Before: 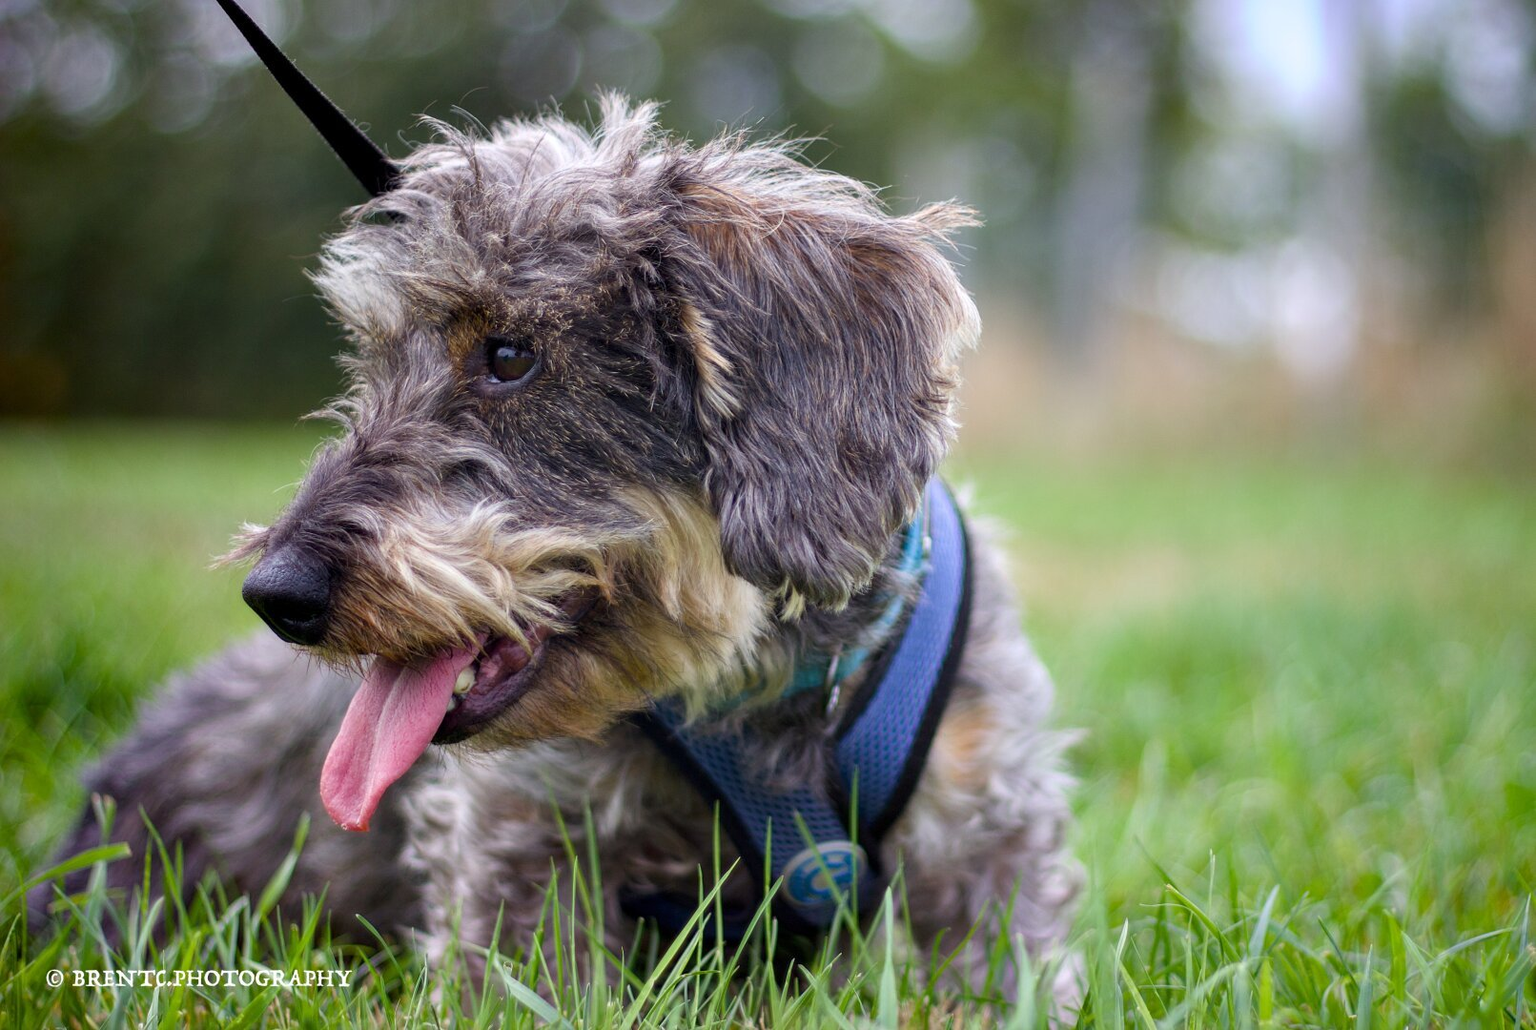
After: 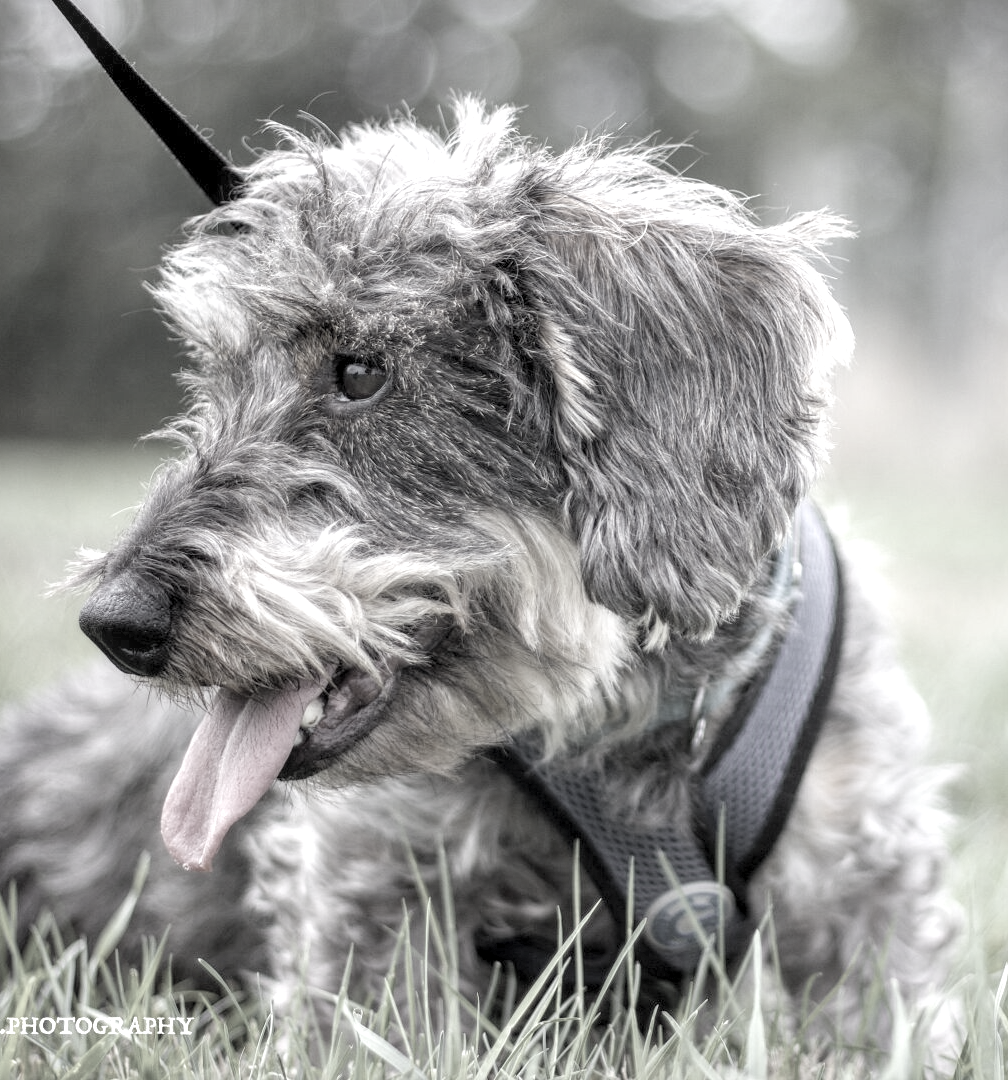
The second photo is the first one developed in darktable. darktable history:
contrast brightness saturation: brightness 0.186, saturation -0.495
crop: left 10.877%, right 26.52%
exposure: exposure 0.56 EV, compensate highlight preservation false
levels: mode automatic, levels [0, 0.476, 0.951]
color correction: highlights b* -0.044, saturation 0.256
local contrast: on, module defaults
